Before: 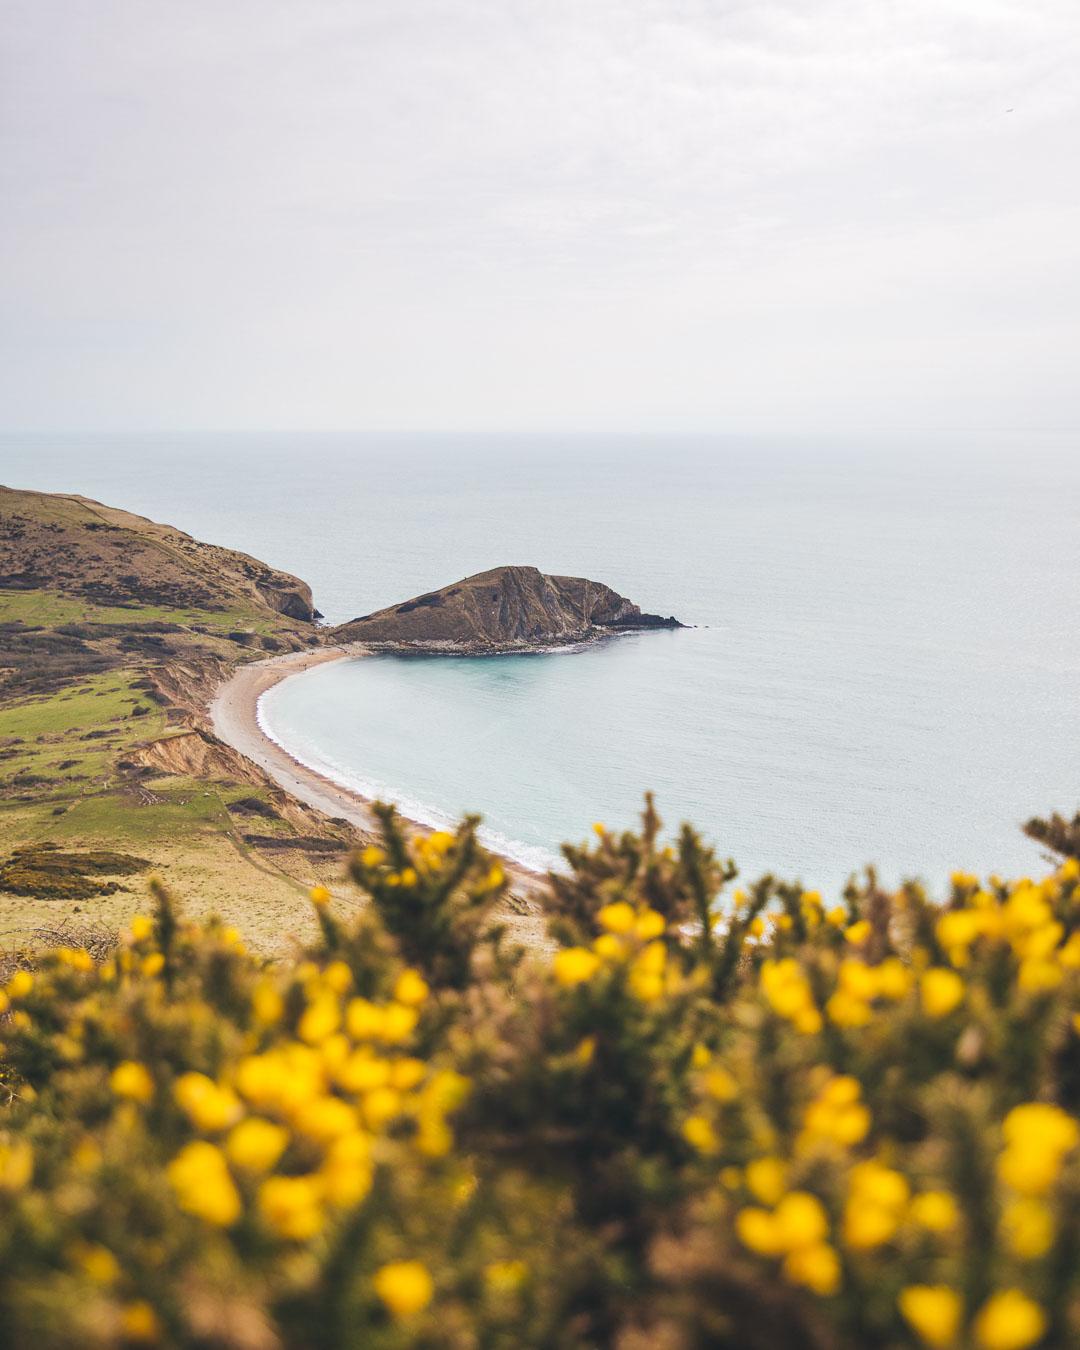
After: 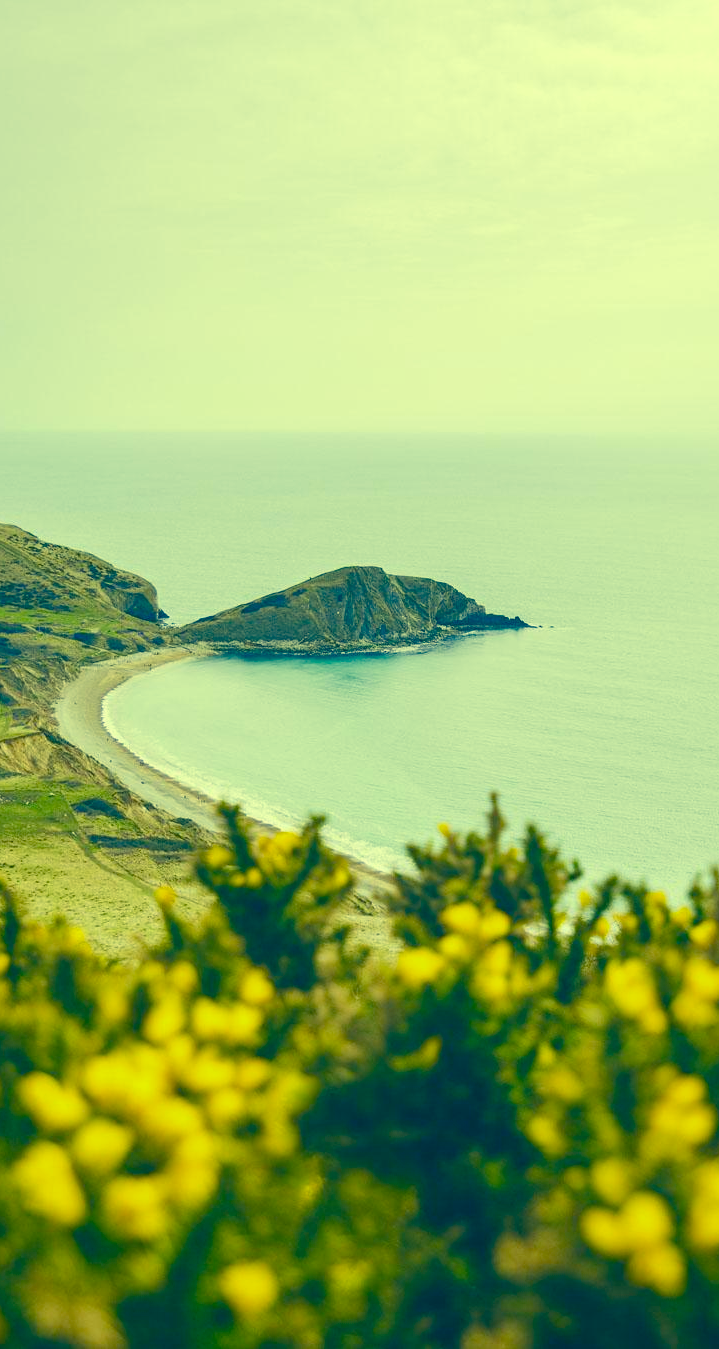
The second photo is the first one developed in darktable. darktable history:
color correction: highlights a* -16.21, highlights b* 39.71, shadows a* -39.6, shadows b* -26.58
crop and rotate: left 14.389%, right 18.983%
color balance rgb: perceptual saturation grading › global saturation 25.251%, perceptual saturation grading › highlights -50.453%, perceptual saturation grading › shadows 30.524%, perceptual brilliance grading › global brilliance 3.018%, perceptual brilliance grading › highlights -2.747%, perceptual brilliance grading › shadows 3.826%, global vibrance 20%
